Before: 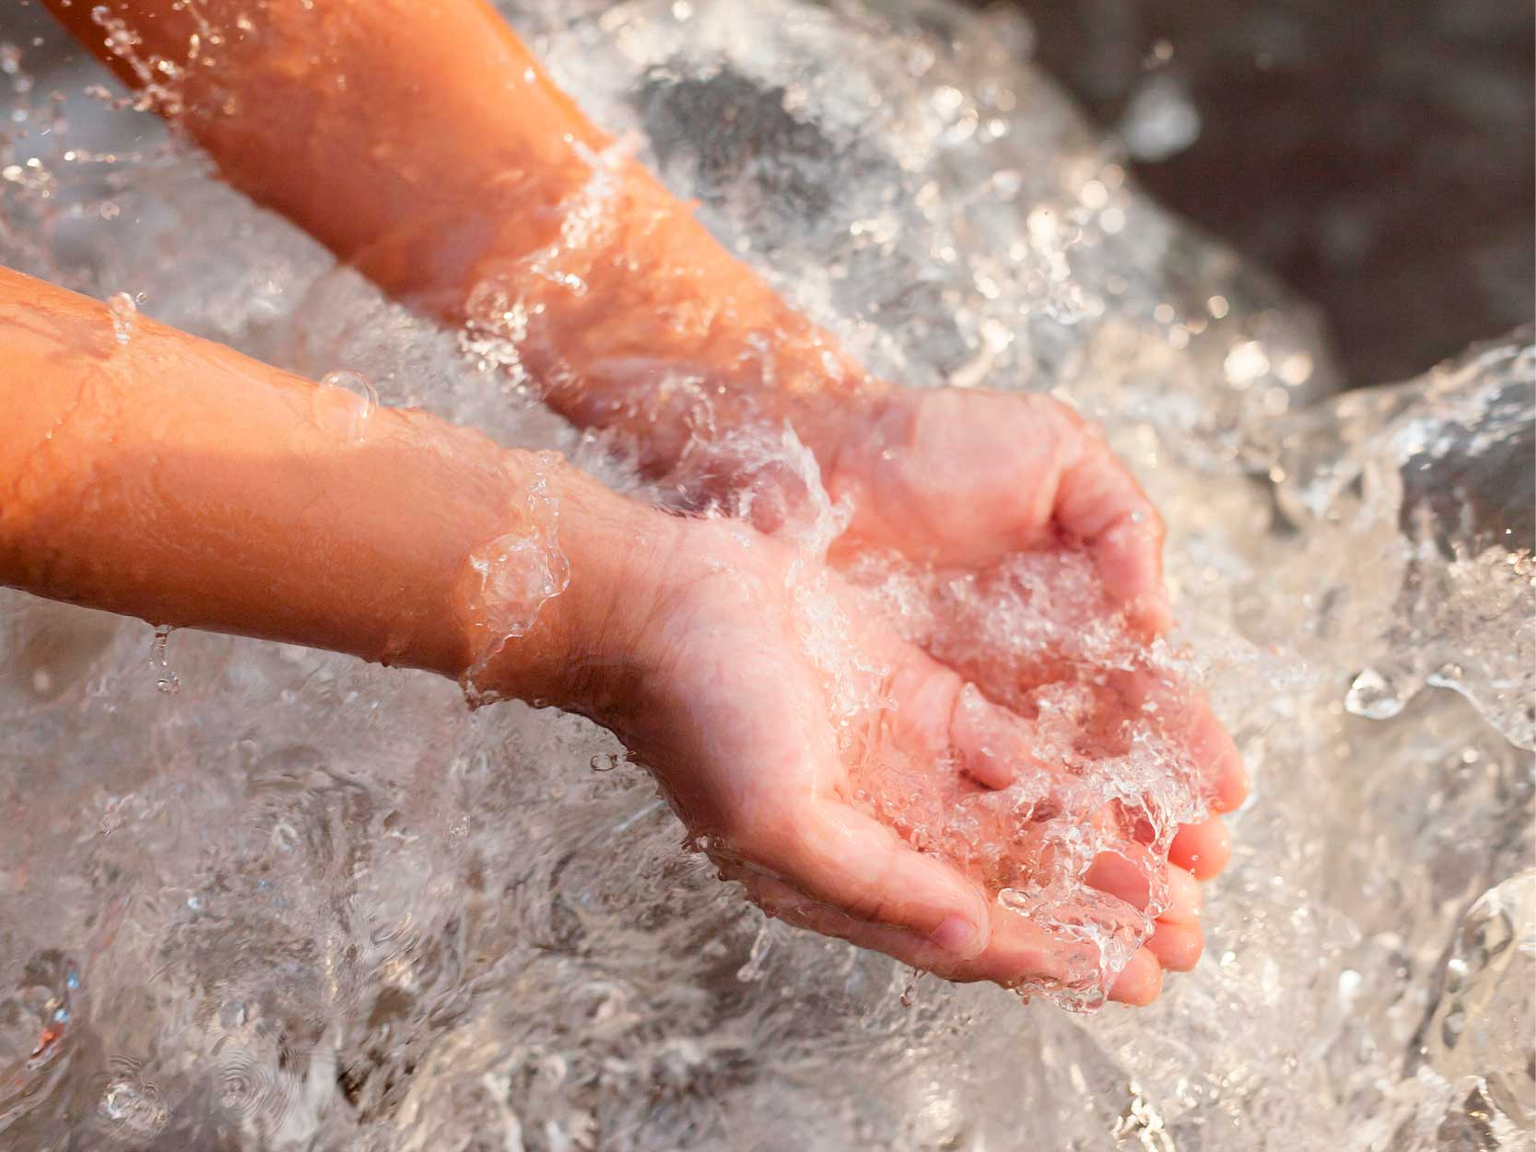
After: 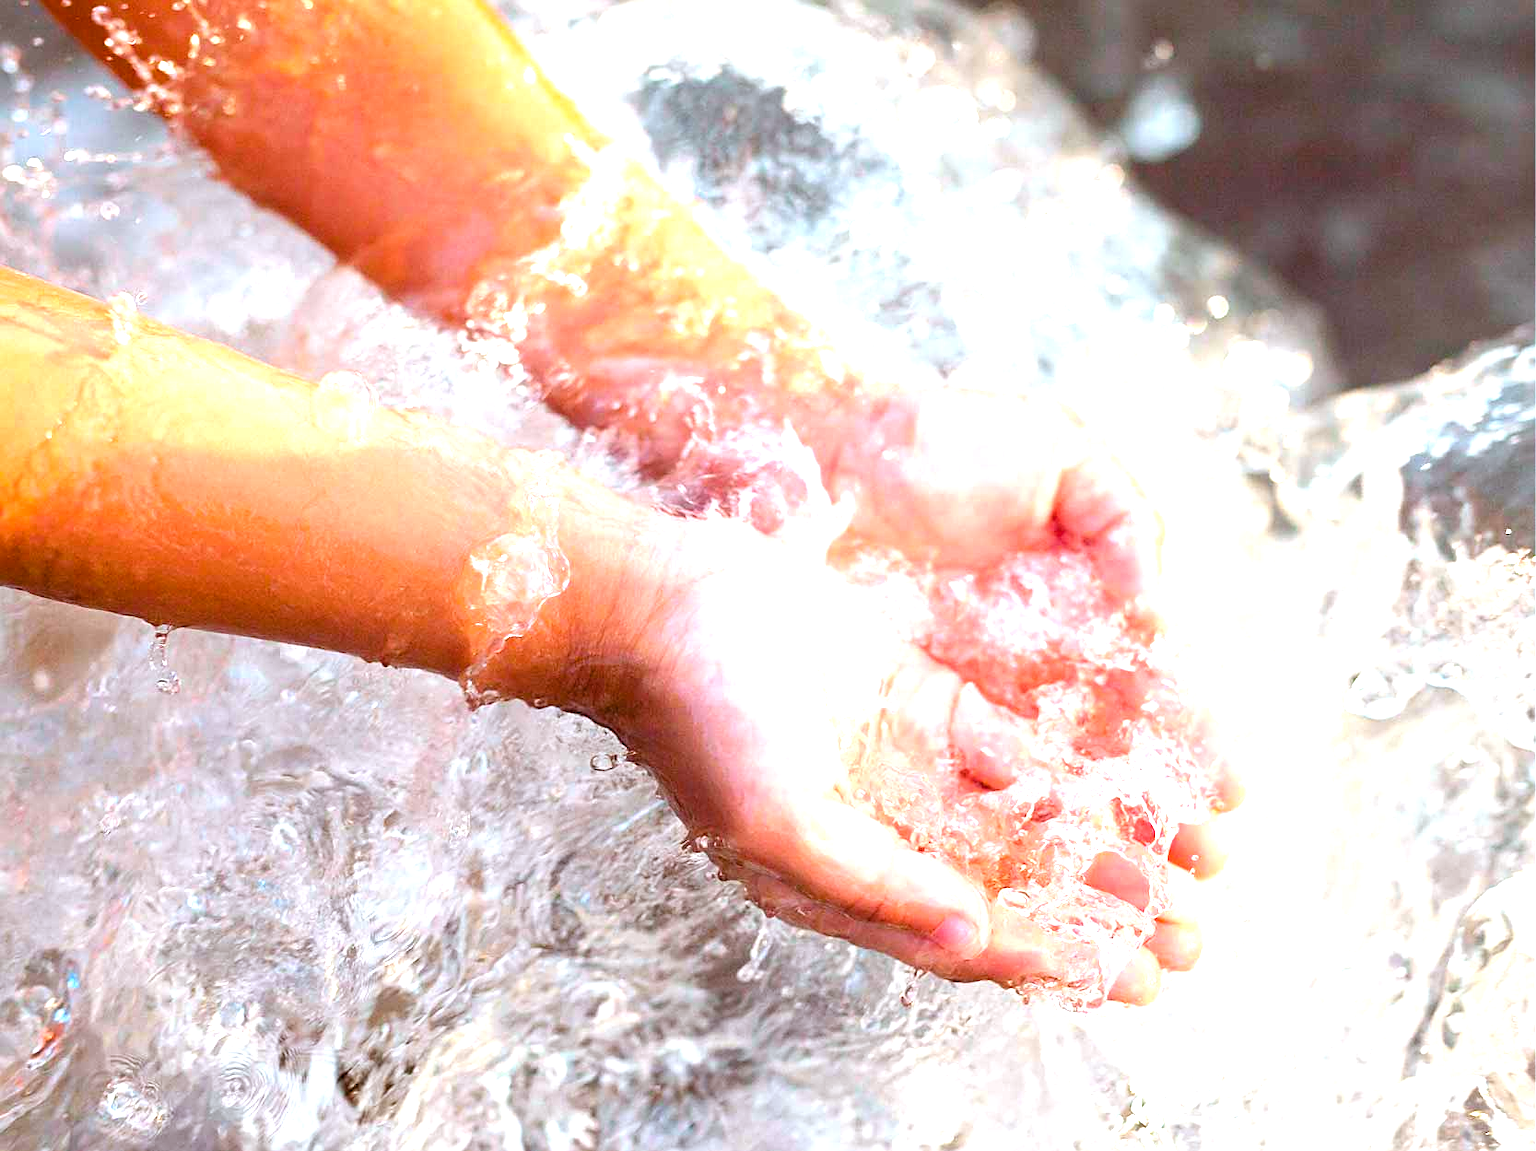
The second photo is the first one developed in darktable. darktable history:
color balance rgb: perceptual saturation grading › global saturation 20%, global vibrance 20%
color calibration: illuminant Planckian (black body), x 0.368, y 0.361, temperature 4275.92 K
exposure: black level correction 0, exposure 1.2 EV, compensate highlight preservation false
sharpen: on, module defaults
